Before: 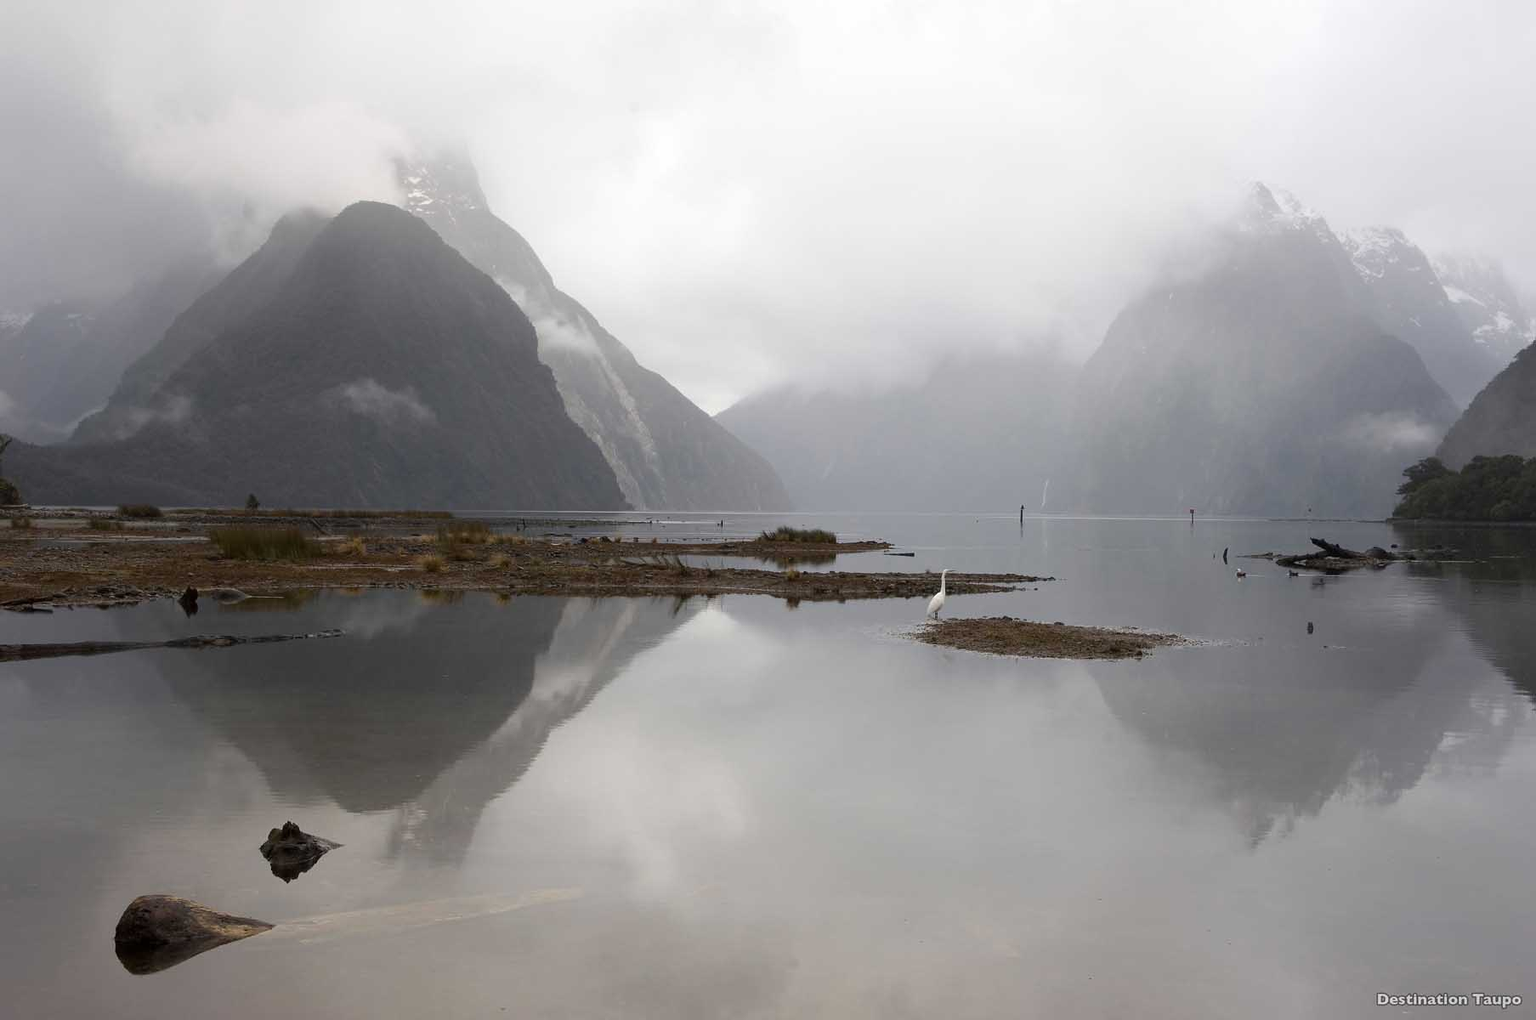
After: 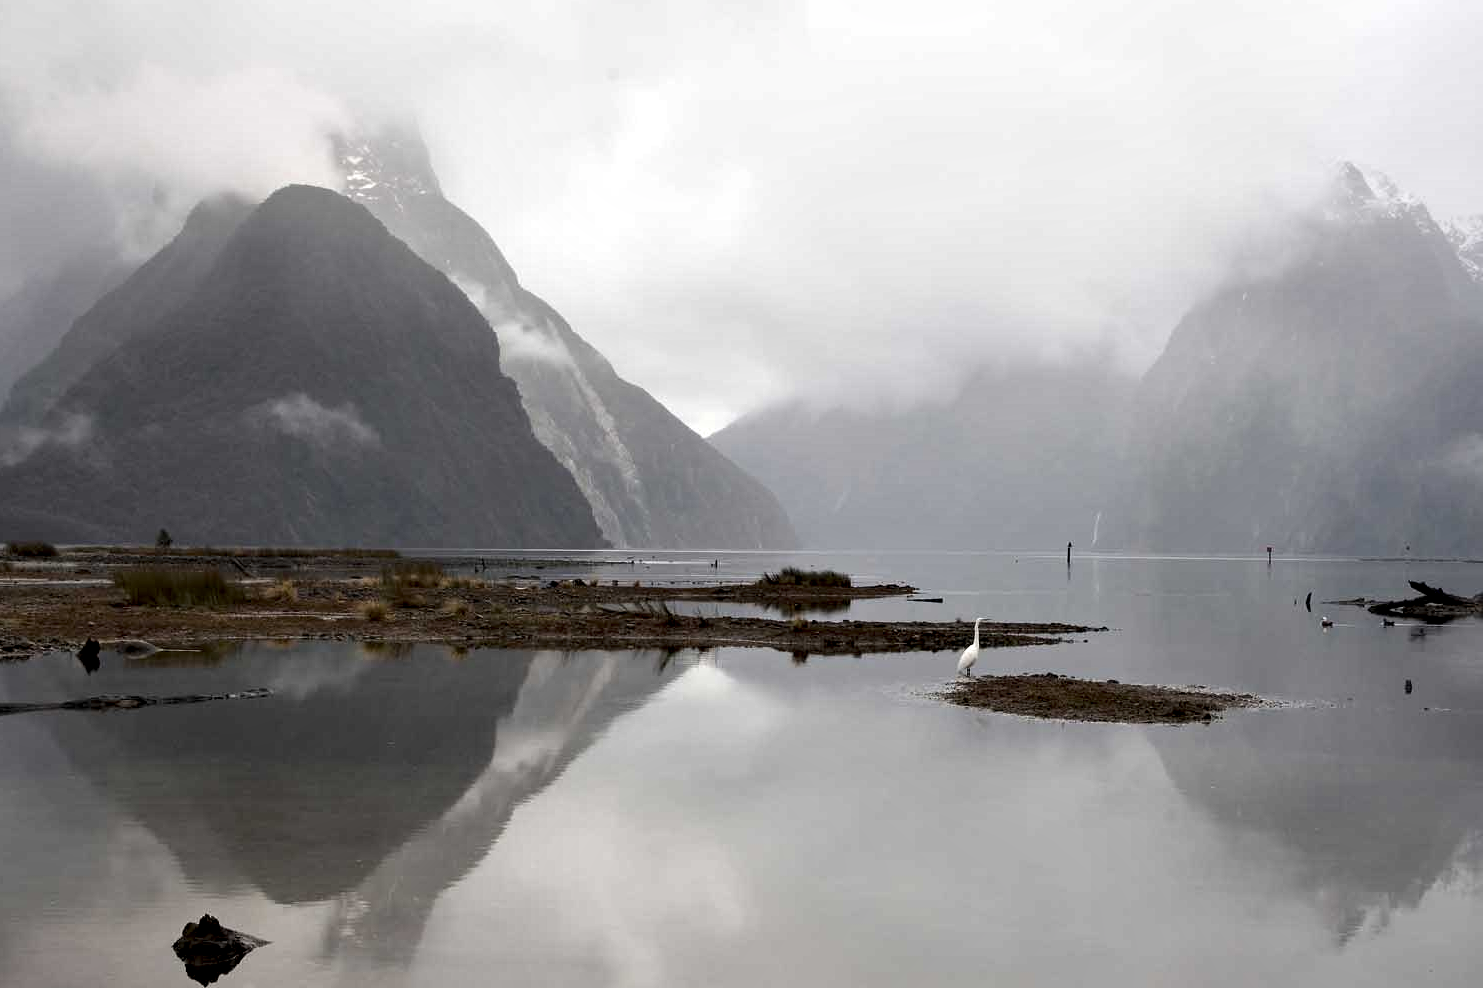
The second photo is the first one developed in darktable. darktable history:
crop and rotate: left 7.41%, top 4.404%, right 10.516%, bottom 13.26%
contrast equalizer: octaves 7, y [[0.601, 0.6, 0.598, 0.598, 0.6, 0.601], [0.5 ×6], [0.5 ×6], [0 ×6], [0 ×6]]
